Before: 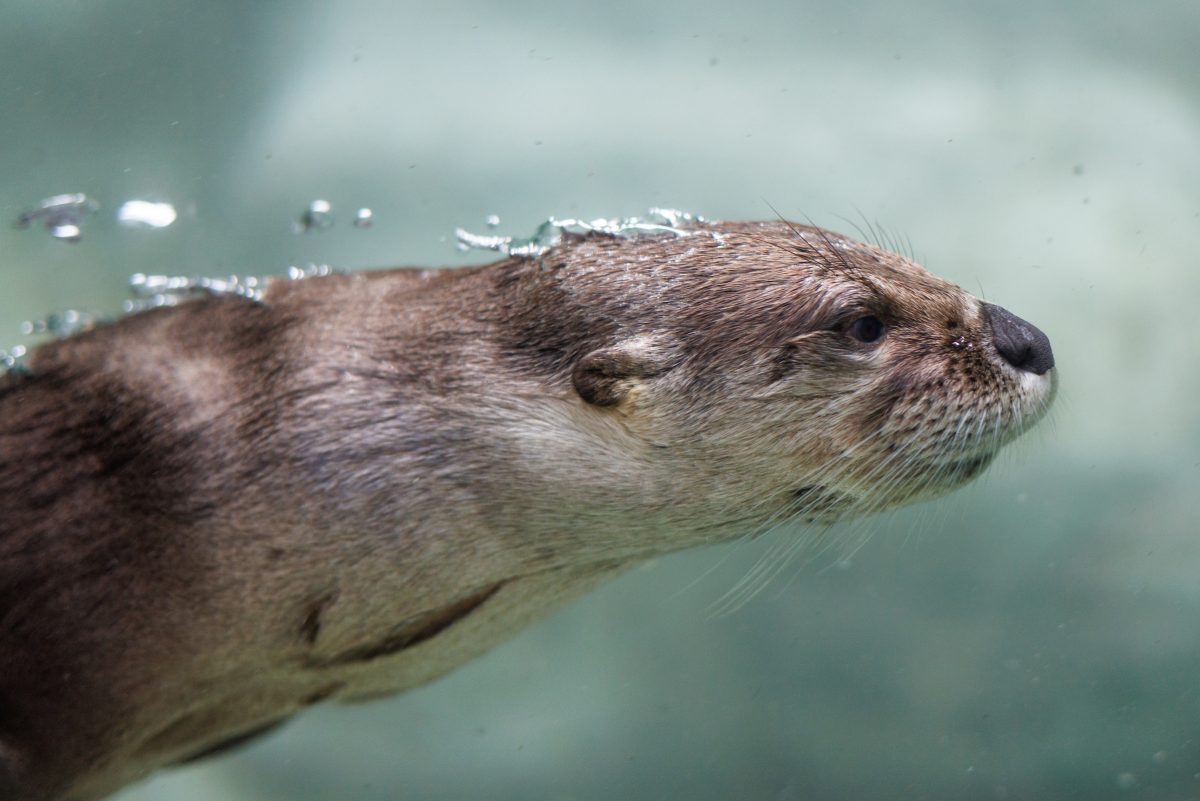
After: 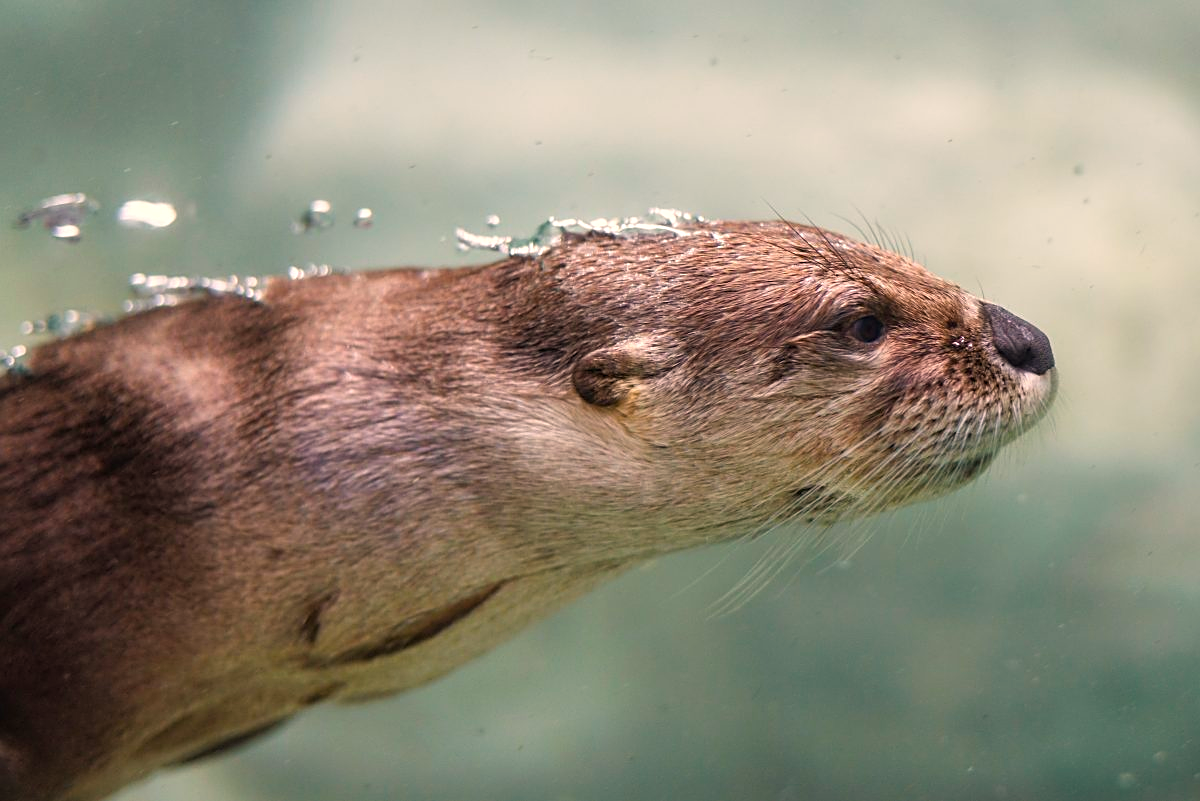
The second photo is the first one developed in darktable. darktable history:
exposure: black level correction -0.001, exposure 0.08 EV, compensate highlight preservation false
white balance: red 1.127, blue 0.943
sharpen: on, module defaults
color balance rgb: perceptual saturation grading › global saturation 20%, global vibrance 20%
